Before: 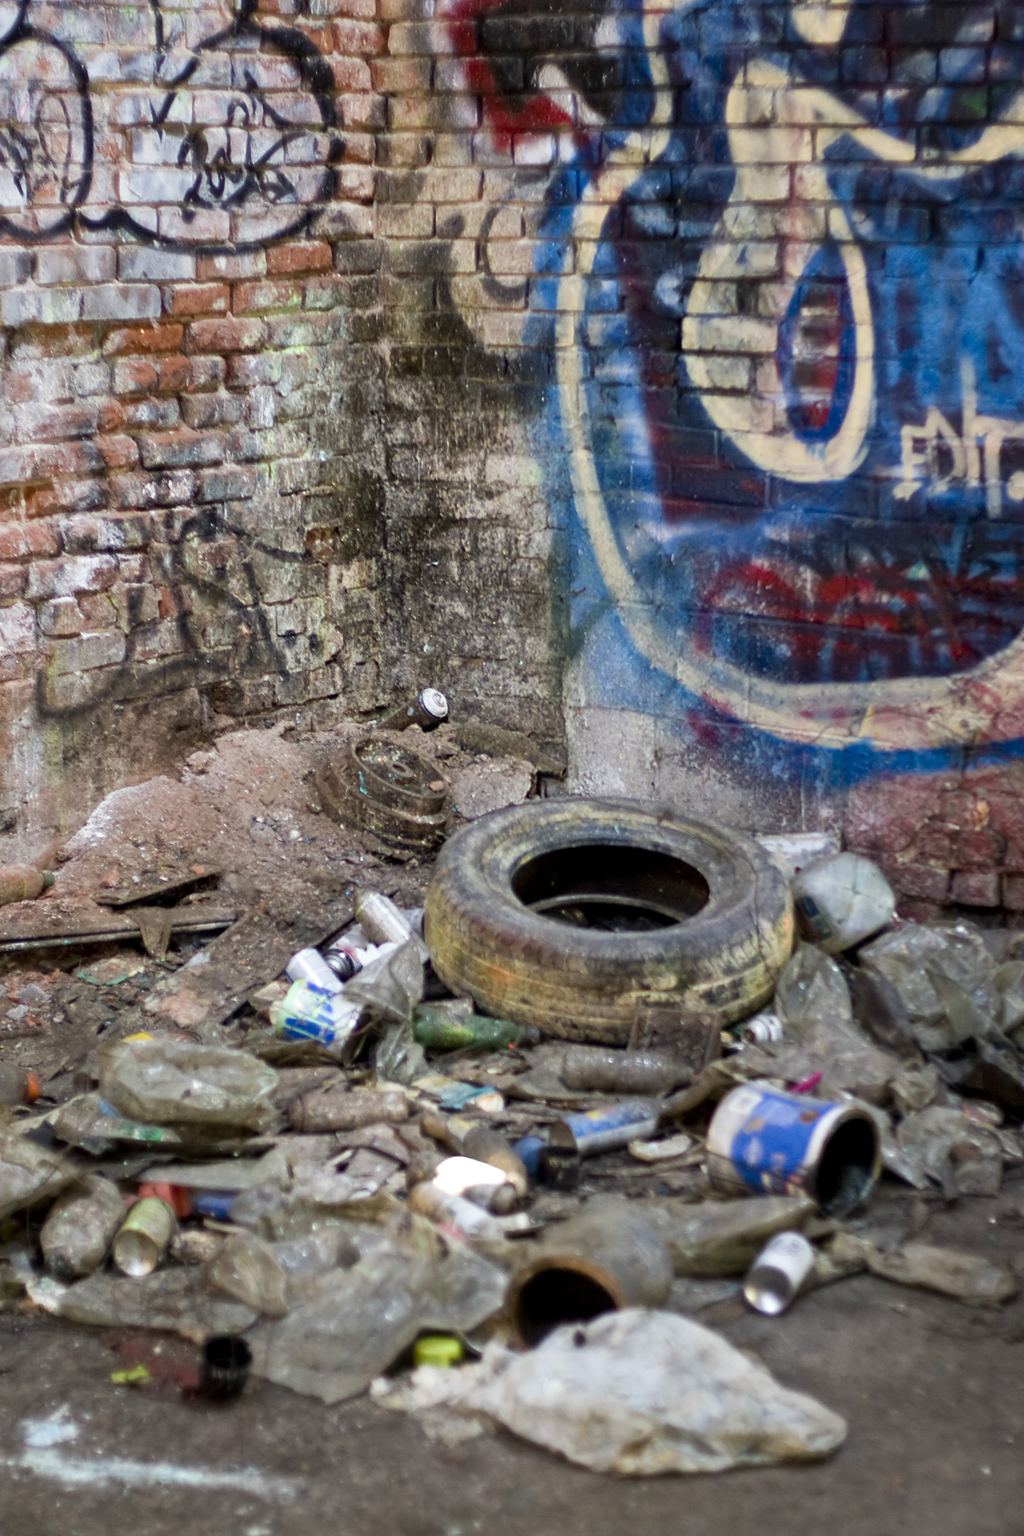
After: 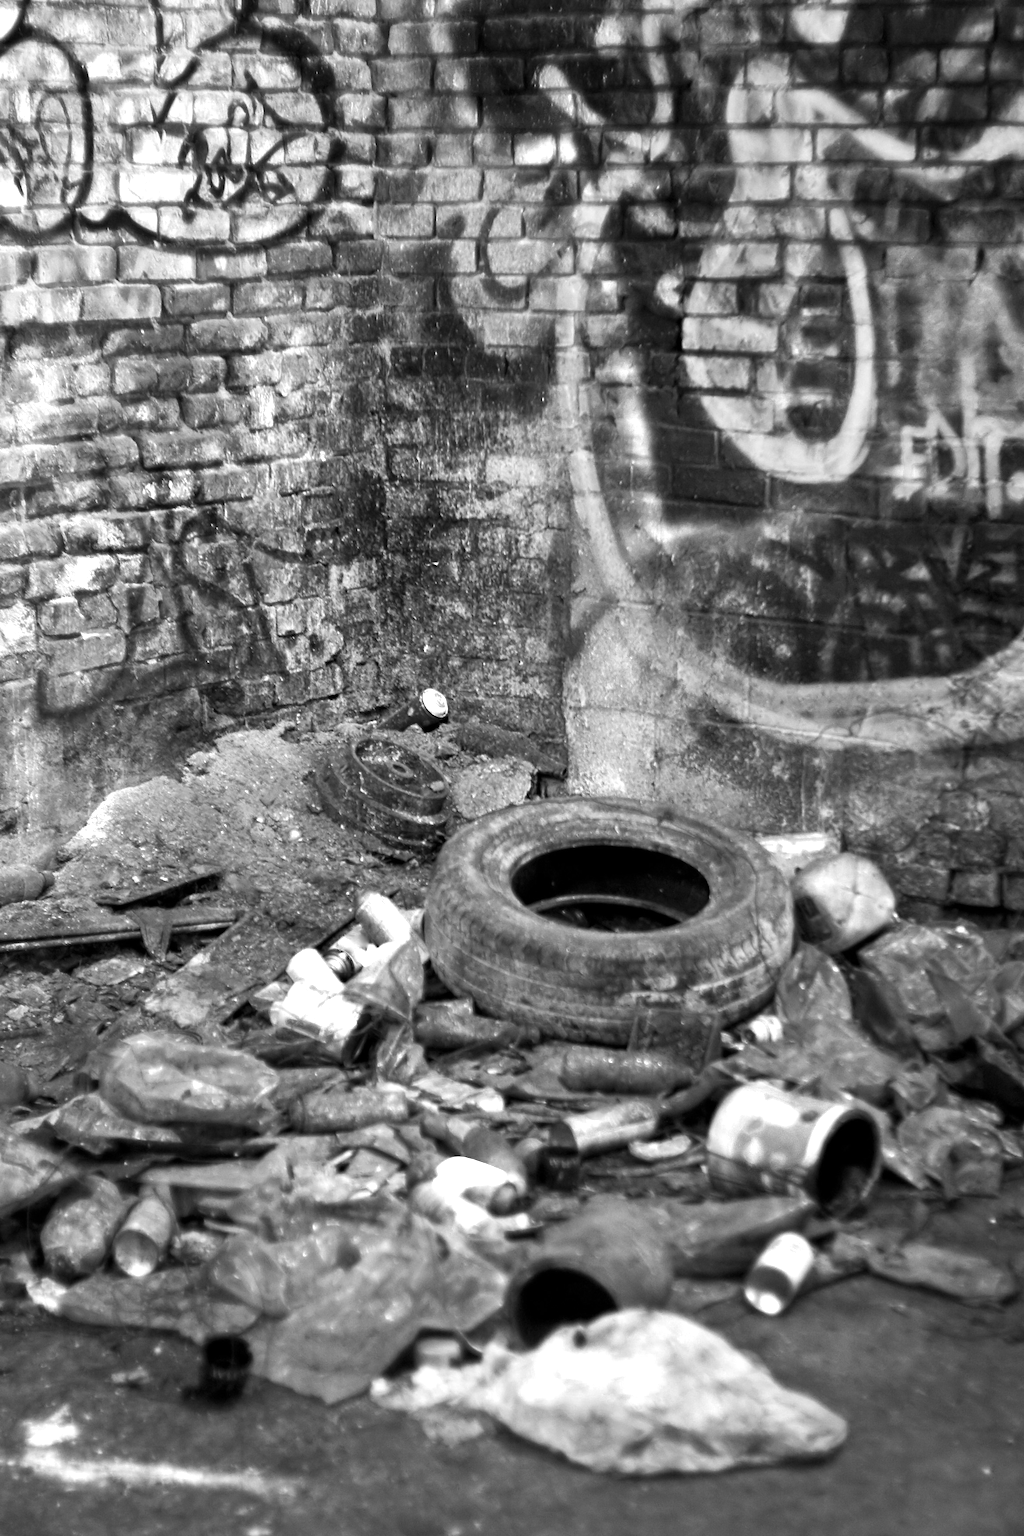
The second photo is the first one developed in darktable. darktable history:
color balance rgb: power › hue 72.75°, perceptual saturation grading › global saturation 29.689%, perceptual brilliance grading › highlights 16.413%, perceptual brilliance grading › shadows -14.136%, global vibrance 14.713%
color zones: curves: ch0 [(0, 0.613) (0.01, 0.613) (0.245, 0.448) (0.498, 0.529) (0.642, 0.665) (0.879, 0.777) (0.99, 0.613)]; ch1 [(0, 0) (0.143, 0) (0.286, 0) (0.429, 0) (0.571, 0) (0.714, 0) (0.857, 0)]
